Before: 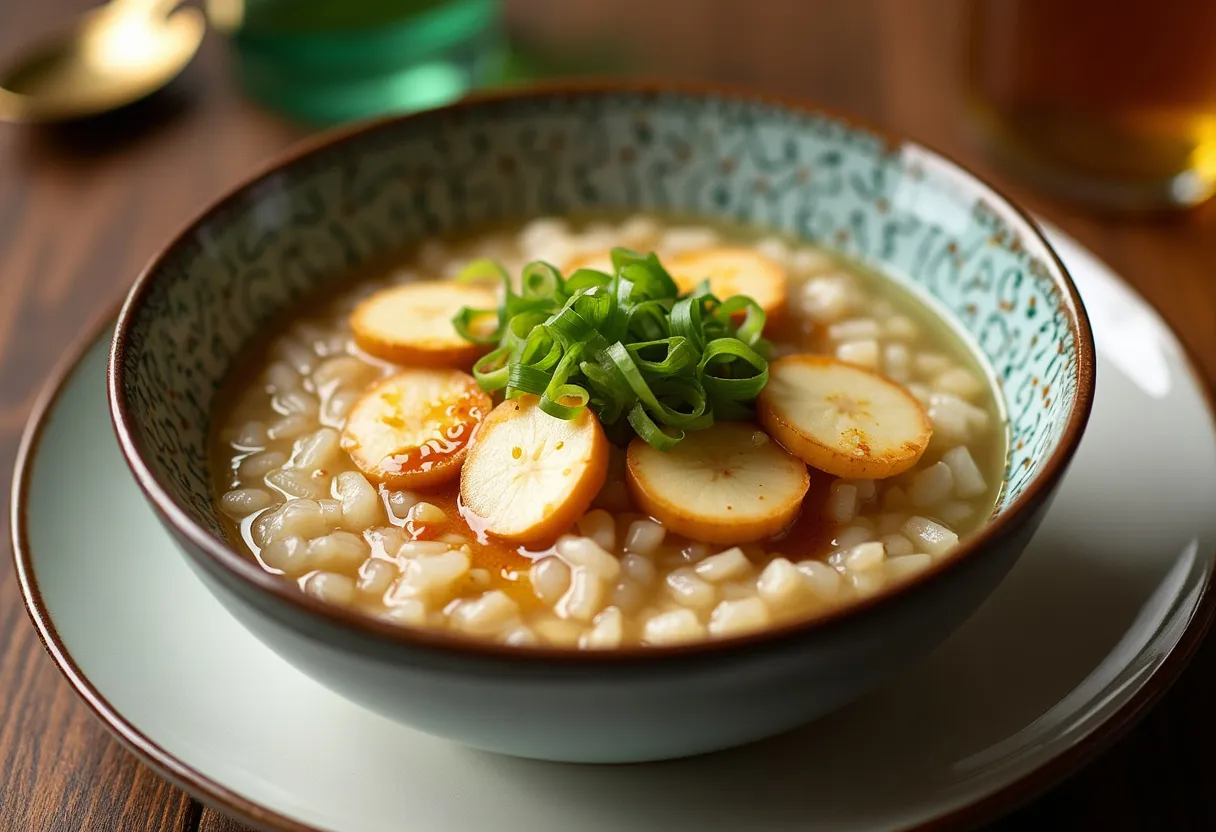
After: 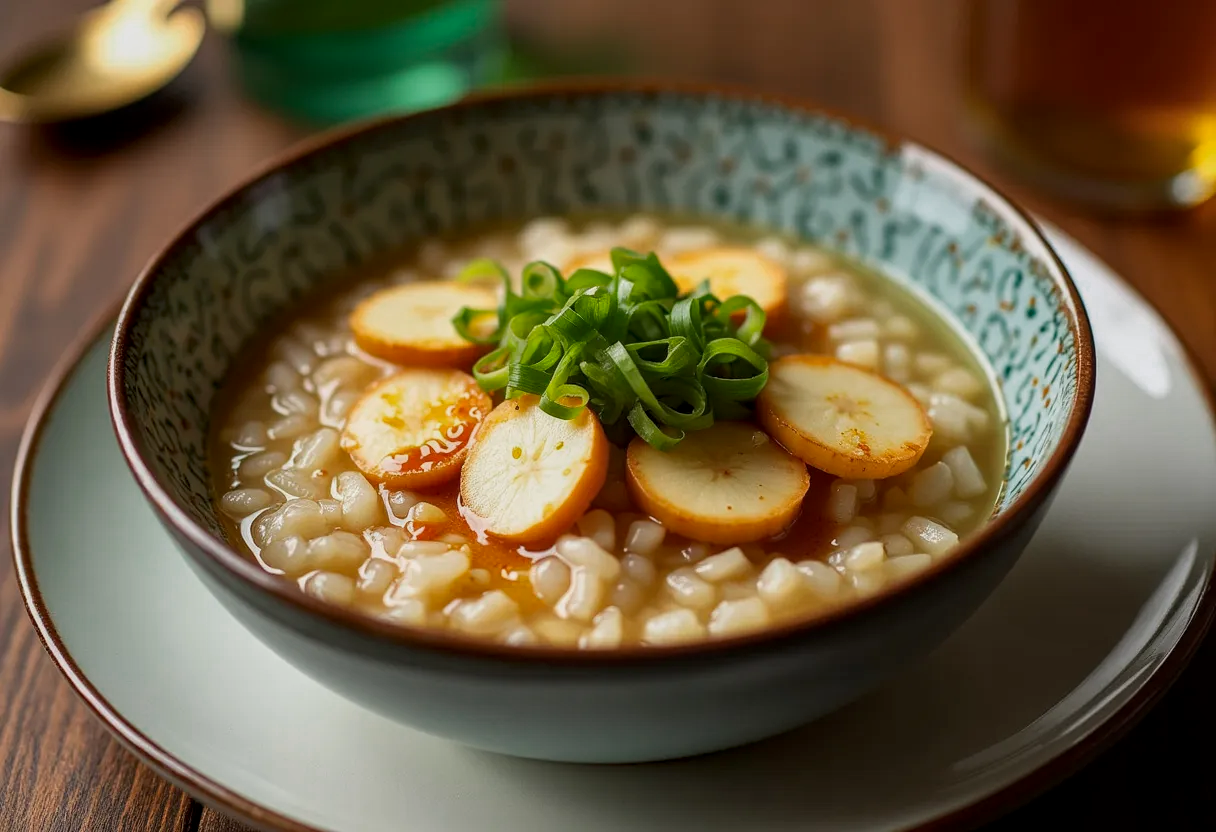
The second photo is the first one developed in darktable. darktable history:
shadows and highlights: radius 121.13, shadows 21.4, white point adjustment -9.72, highlights -14.39, soften with gaussian
local contrast: on, module defaults
color zones: curves: ch0 [(0.25, 0.5) (0.636, 0.25) (0.75, 0.5)]
